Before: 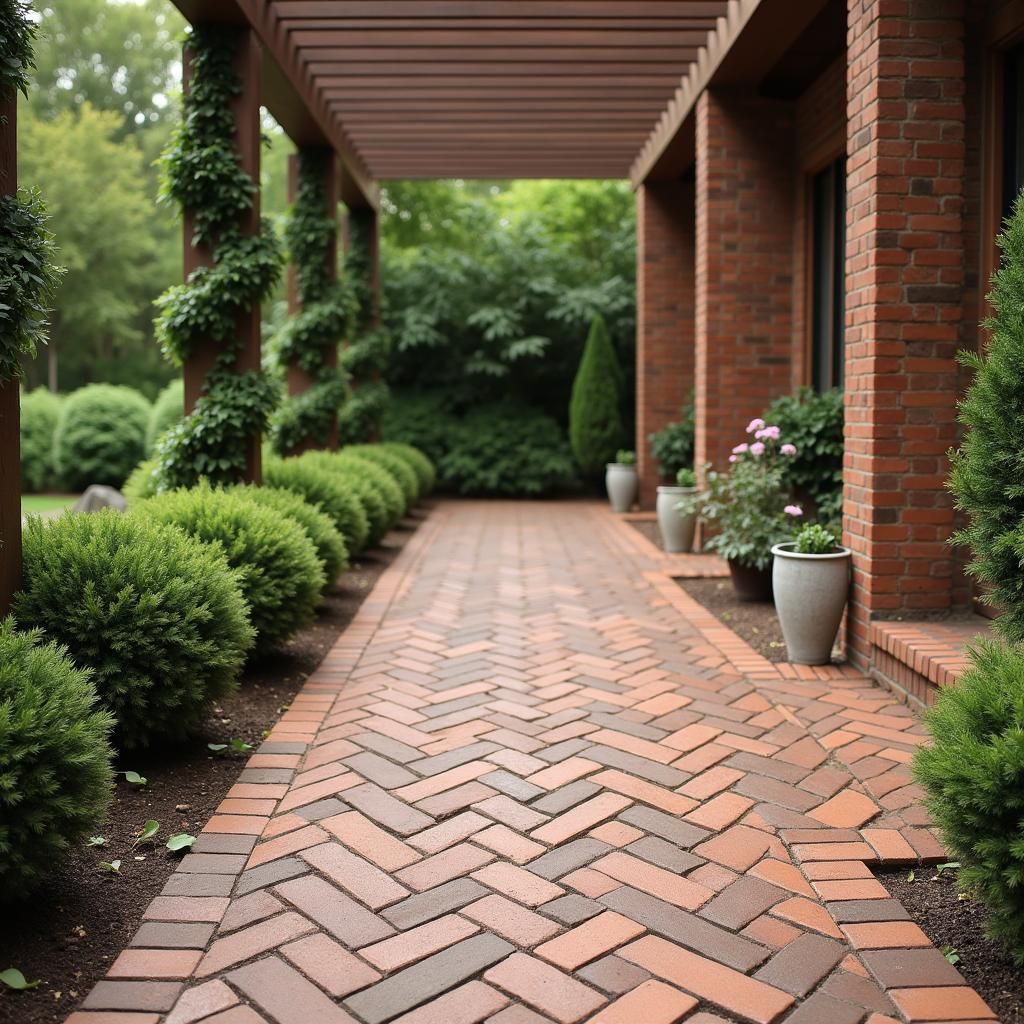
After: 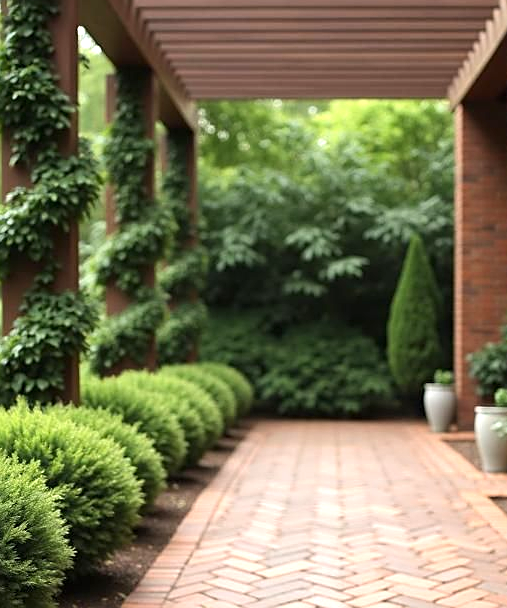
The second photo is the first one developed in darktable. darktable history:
crop: left 17.843%, top 7.842%, right 32.577%, bottom 32.696%
sharpen: on, module defaults
exposure: exposure 0.629 EV, compensate highlight preservation false
